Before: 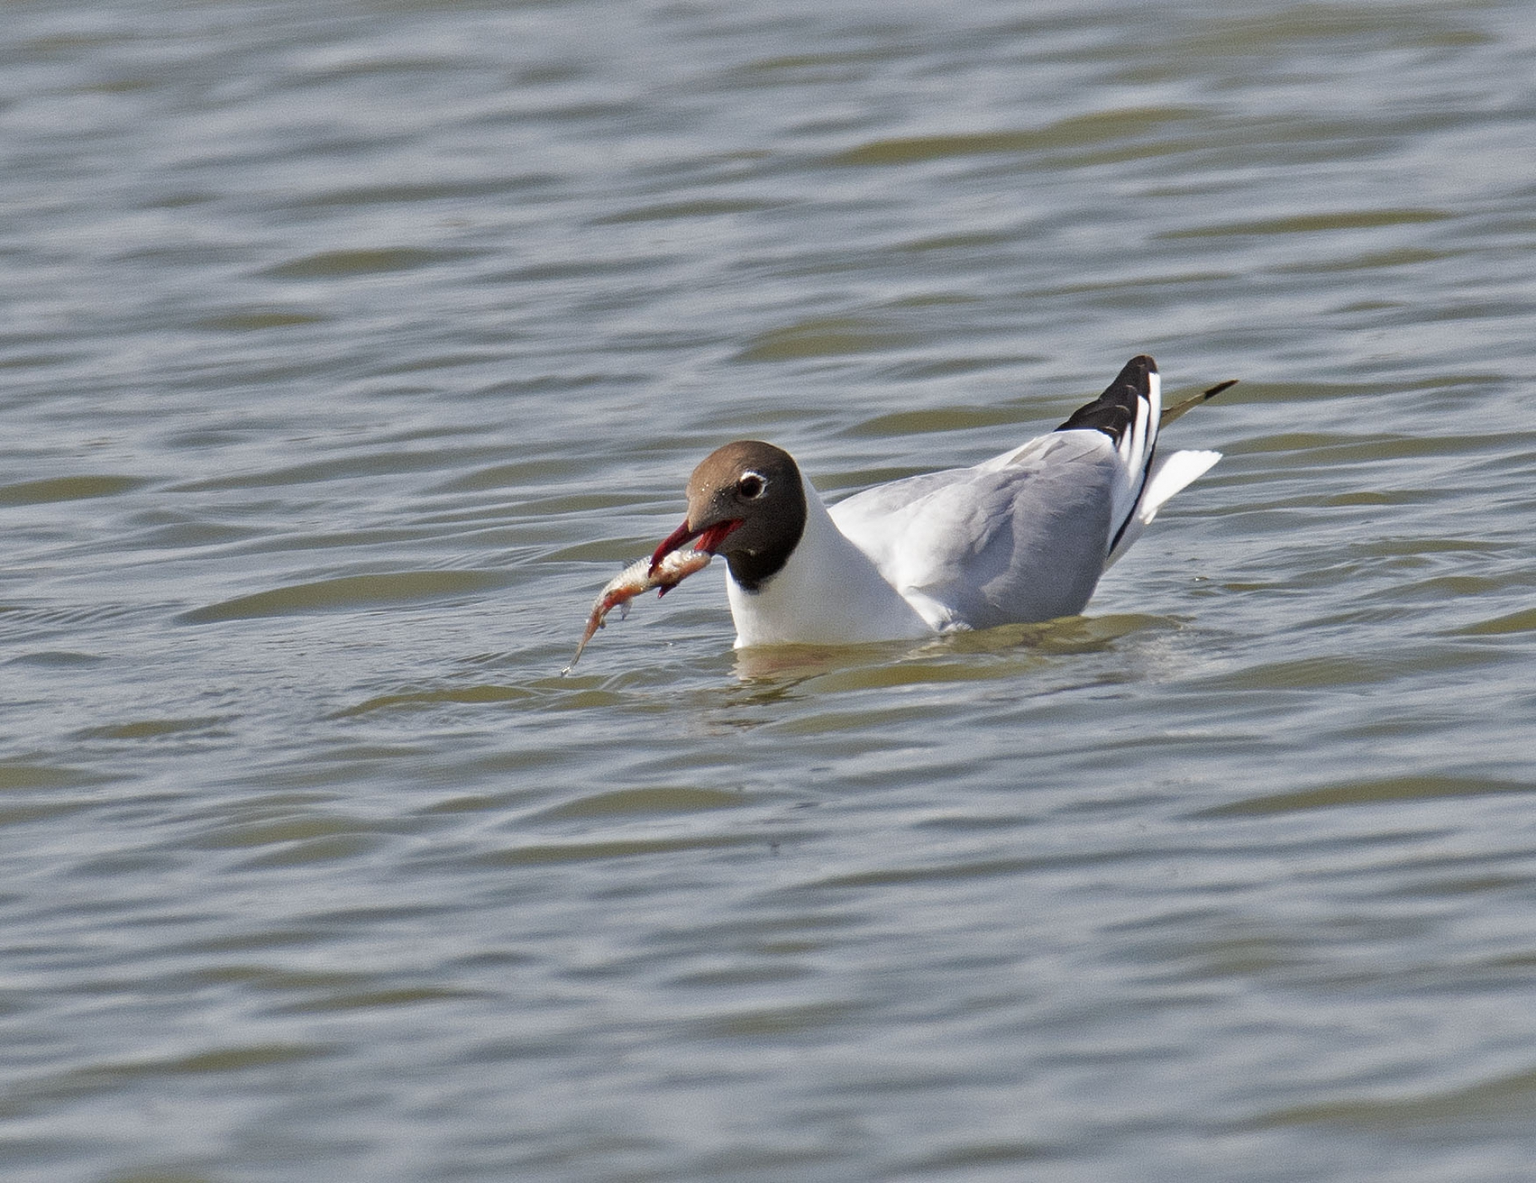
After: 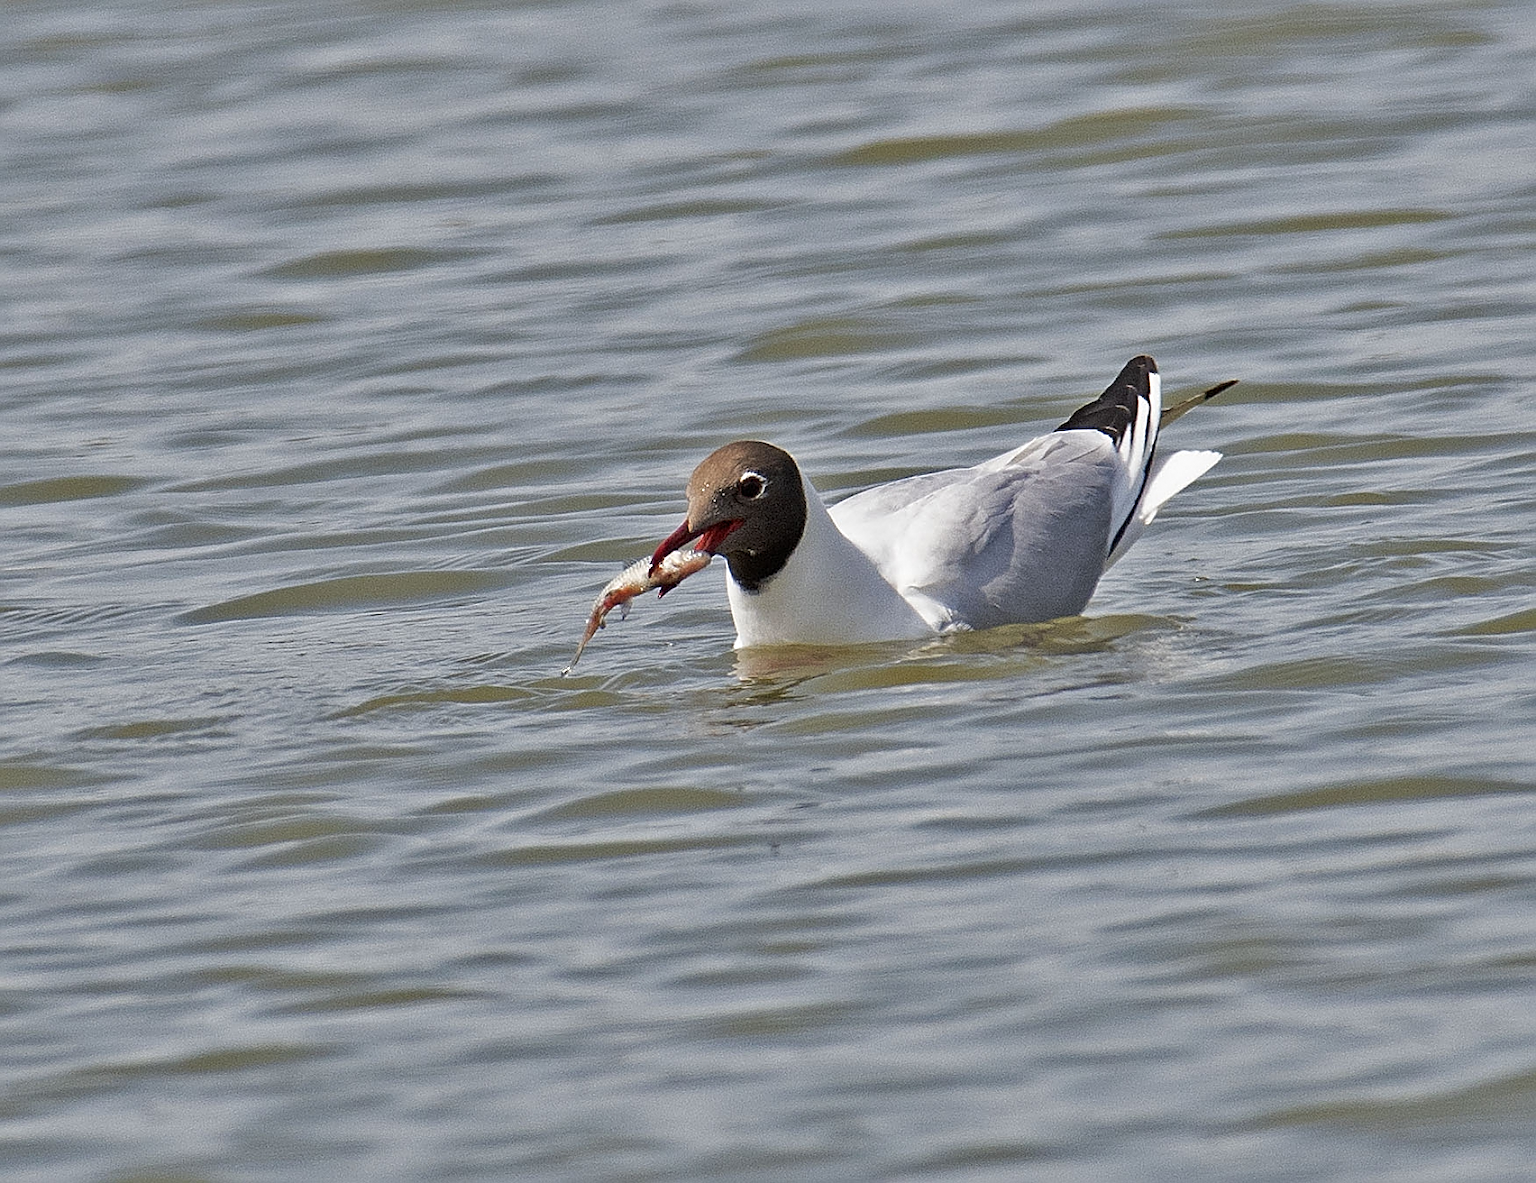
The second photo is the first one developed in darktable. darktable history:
sharpen: amount 0.908
